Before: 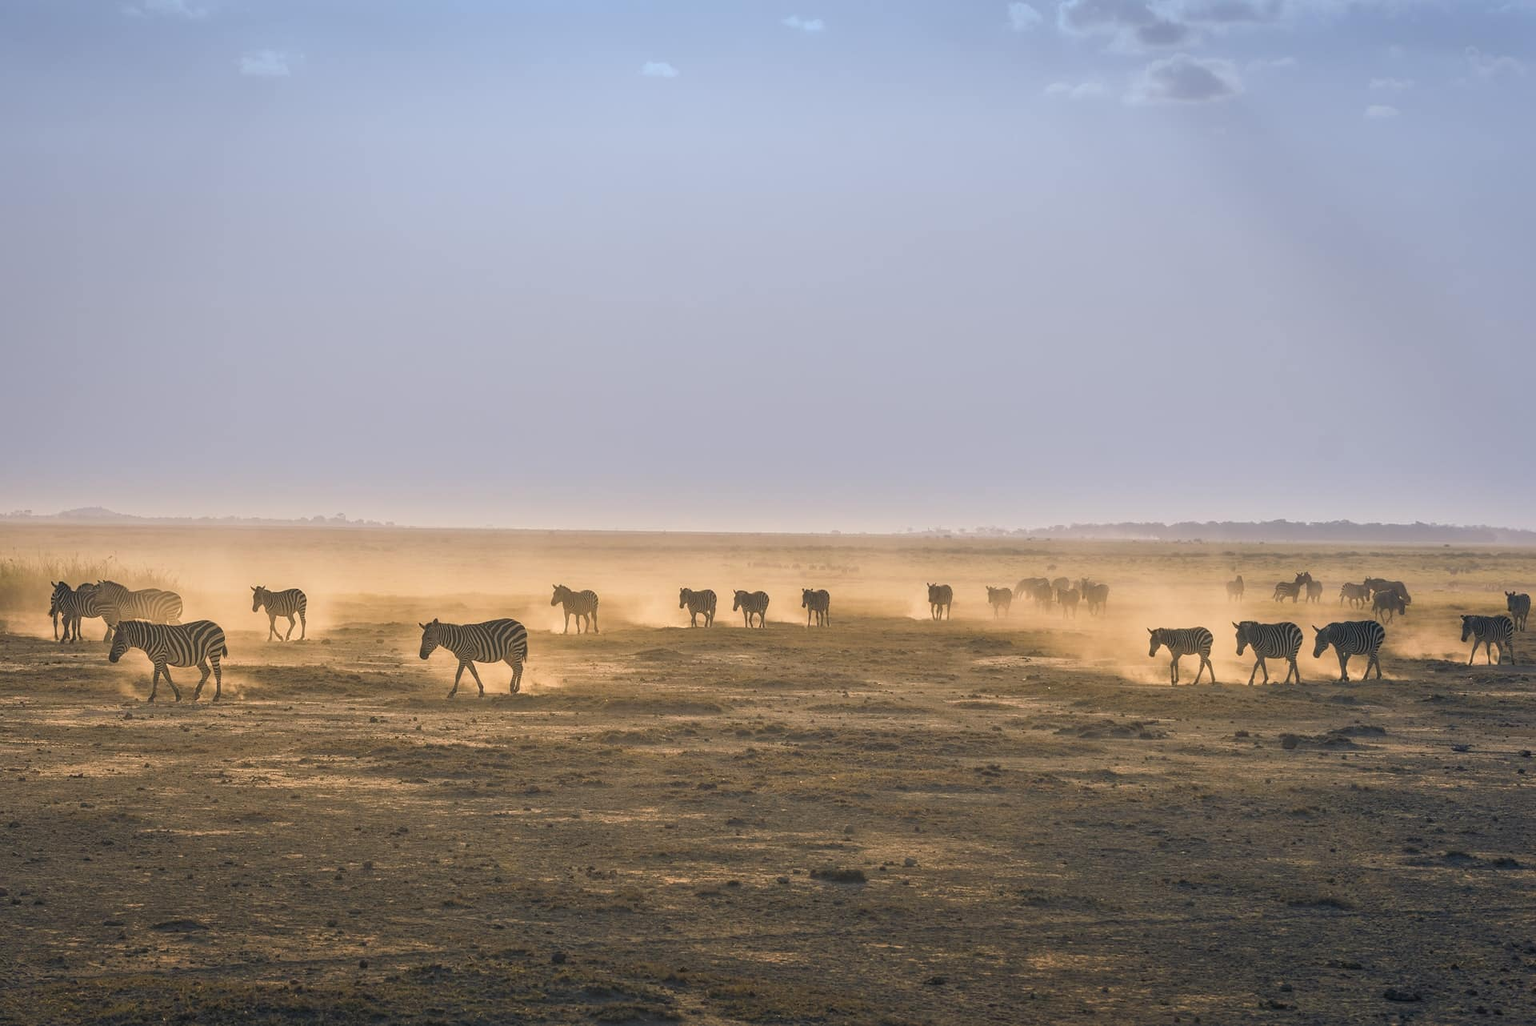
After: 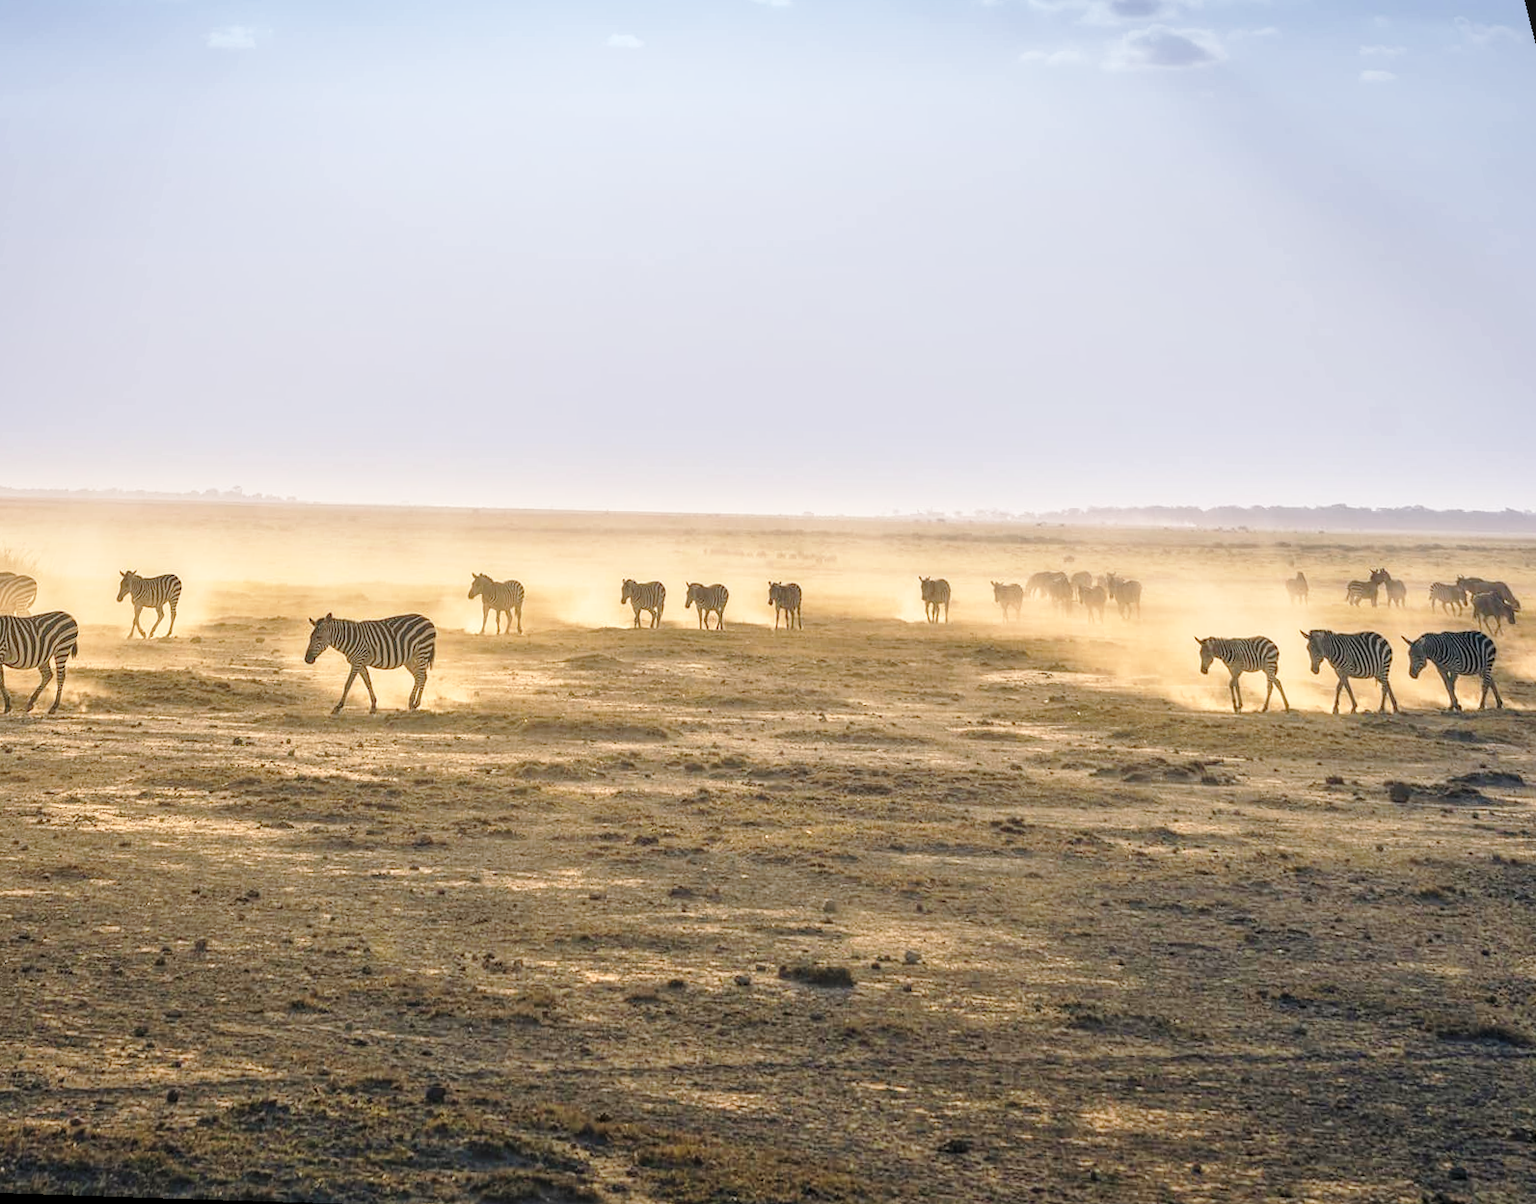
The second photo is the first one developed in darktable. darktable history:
rotate and perspective: rotation 0.72°, lens shift (vertical) -0.352, lens shift (horizontal) -0.051, crop left 0.152, crop right 0.859, crop top 0.019, crop bottom 0.964
local contrast: on, module defaults
base curve: curves: ch0 [(0, 0) (0.028, 0.03) (0.121, 0.232) (0.46, 0.748) (0.859, 0.968) (1, 1)], preserve colors none
